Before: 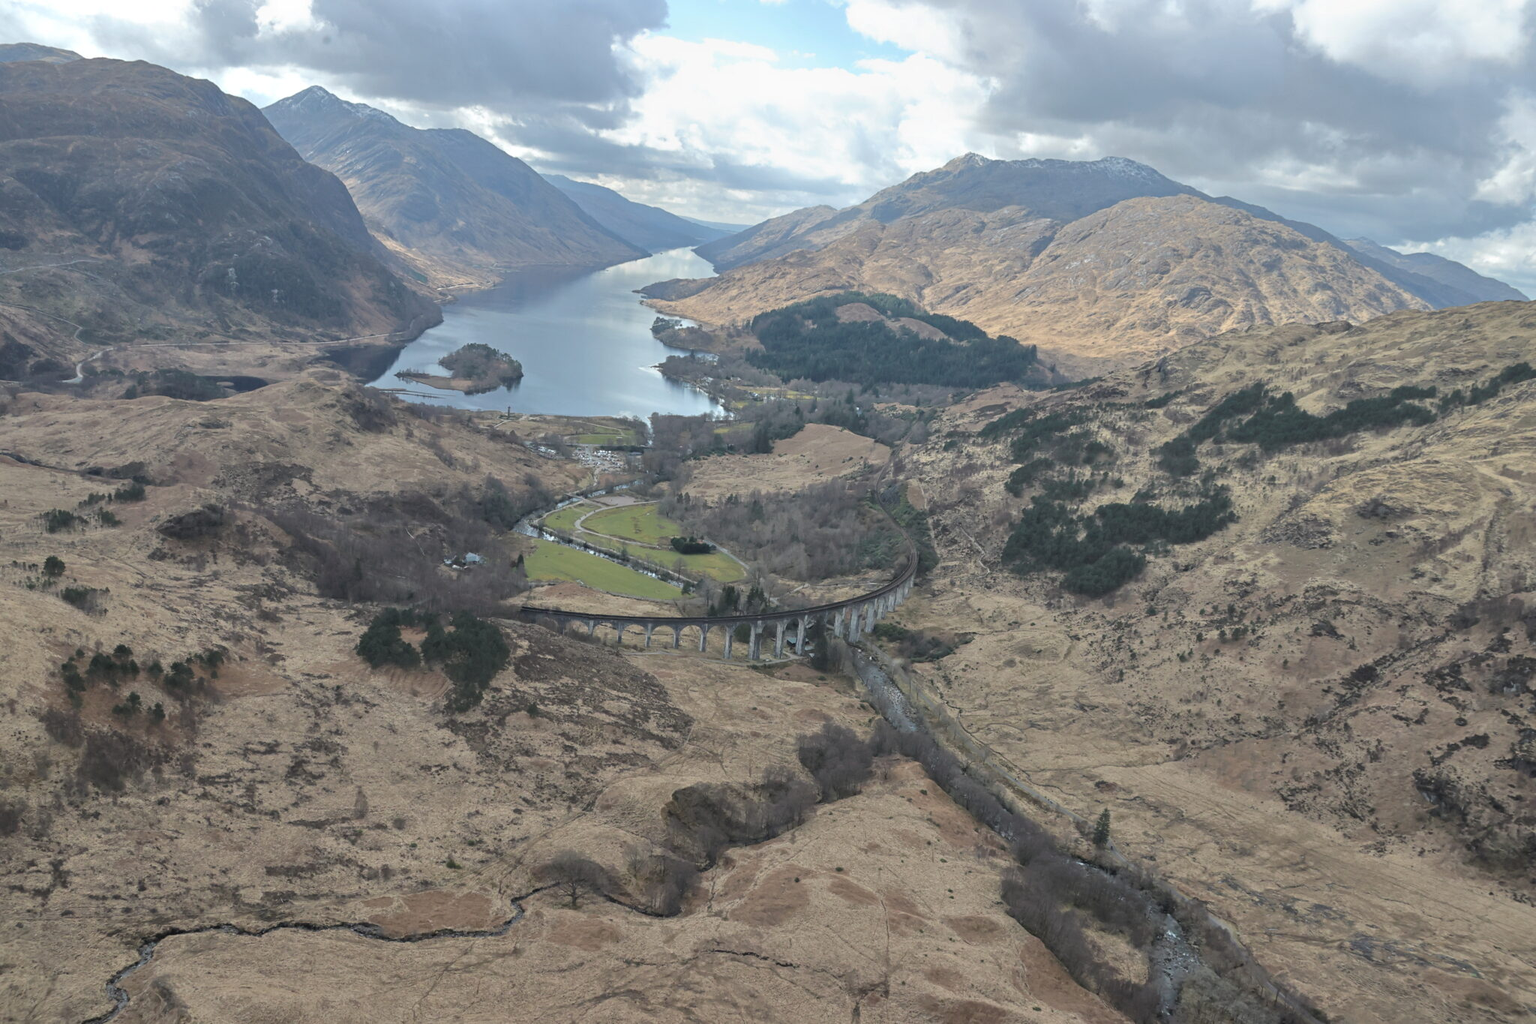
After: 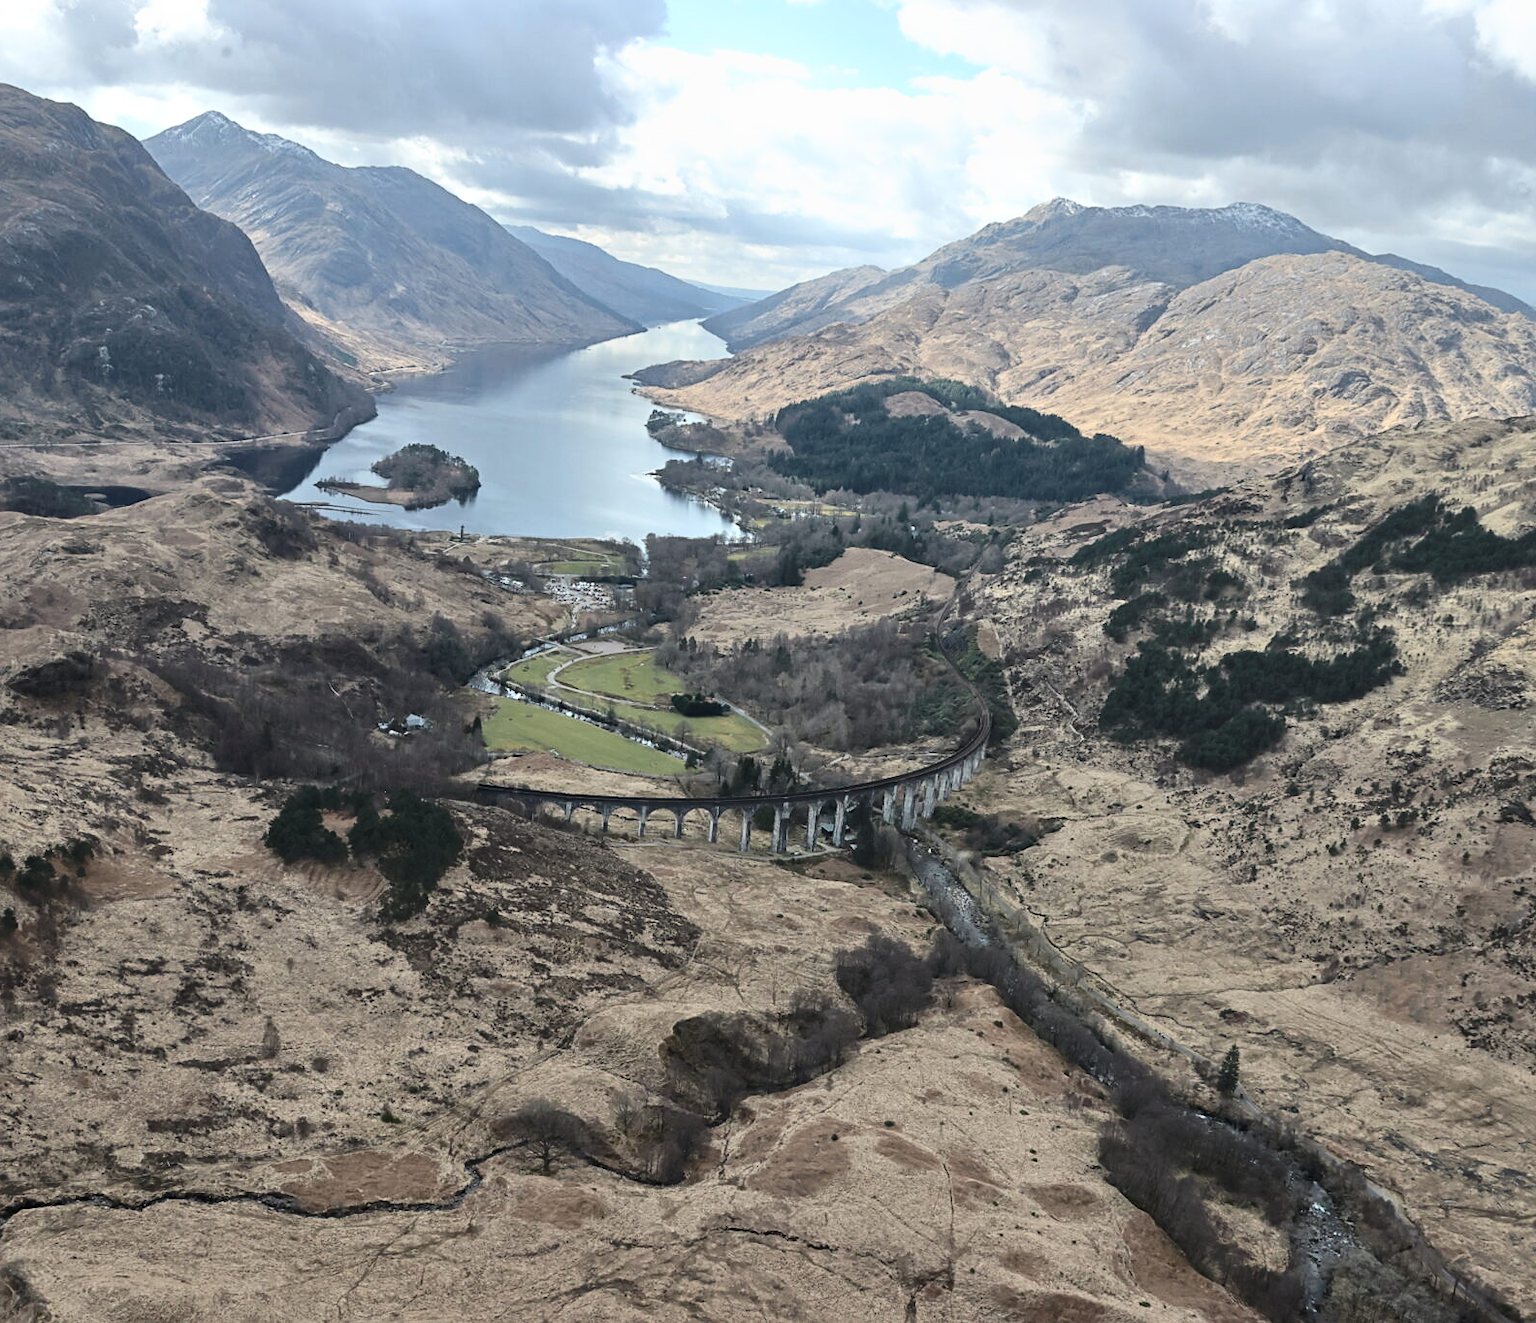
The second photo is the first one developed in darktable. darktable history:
contrast brightness saturation: contrast 0.296
crop: left 9.894%, right 12.75%
sharpen: amount 0.213
